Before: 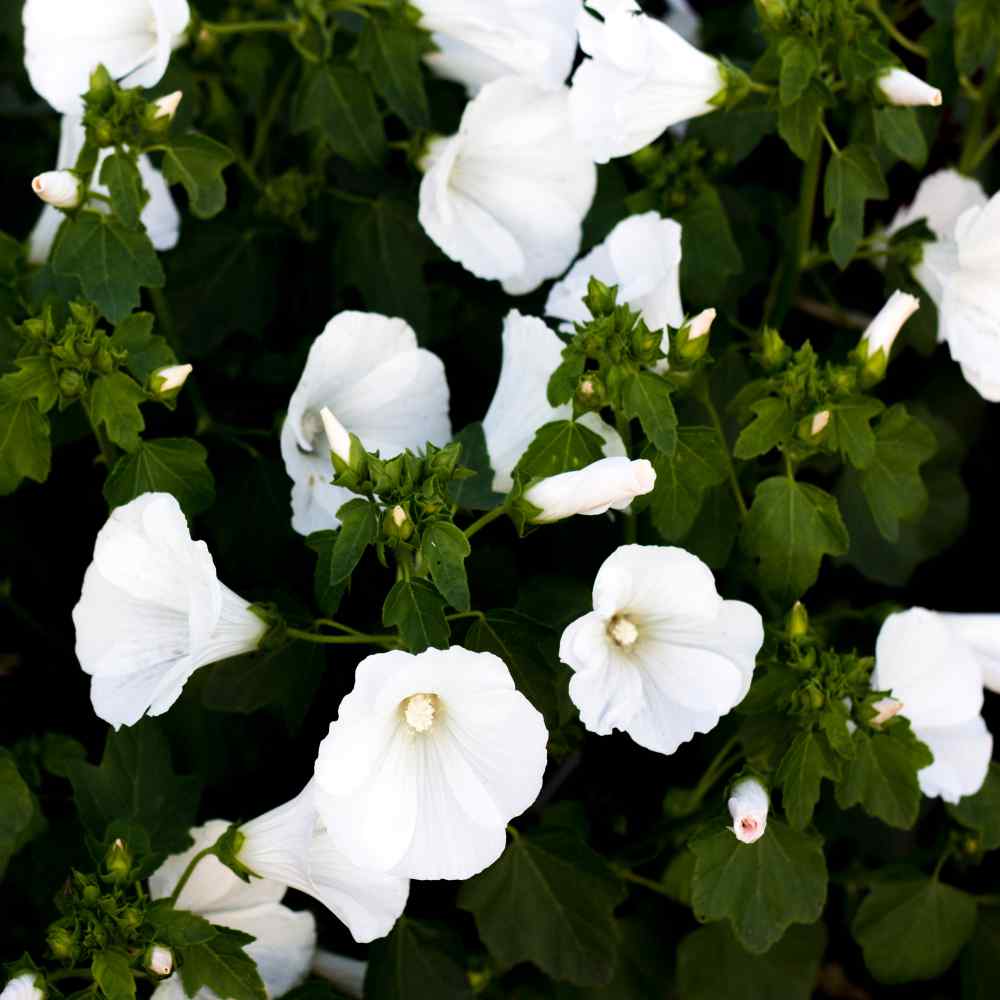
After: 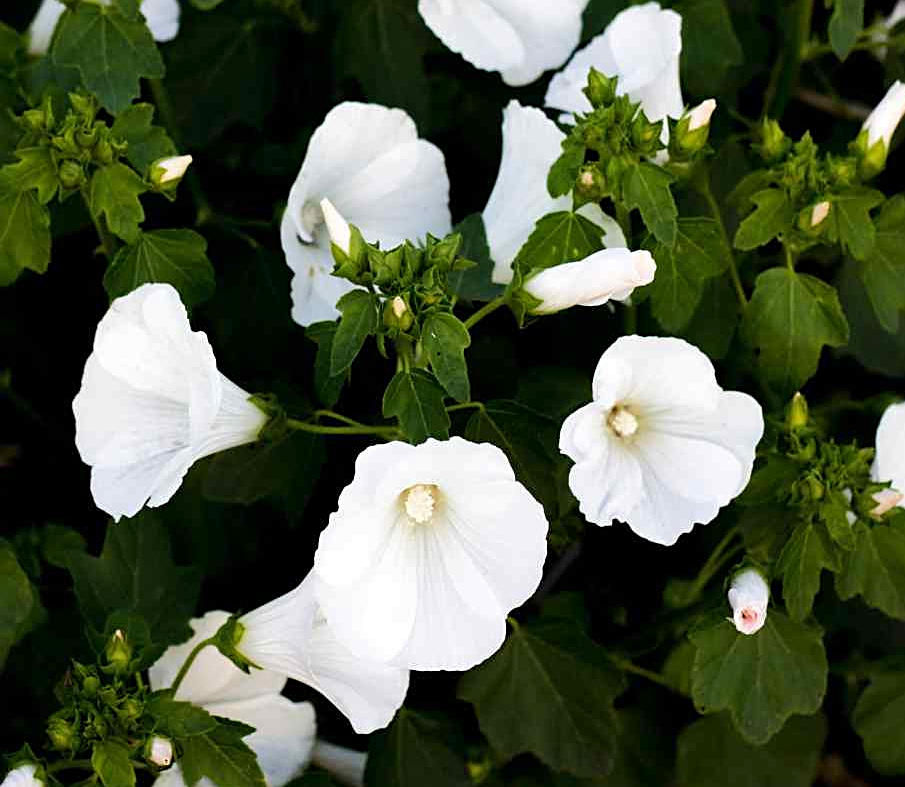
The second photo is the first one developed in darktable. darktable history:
crop: top 20.916%, right 9.437%, bottom 0.316%
sharpen: on, module defaults
base curve: curves: ch0 [(0, 0) (0.262, 0.32) (0.722, 0.705) (1, 1)]
